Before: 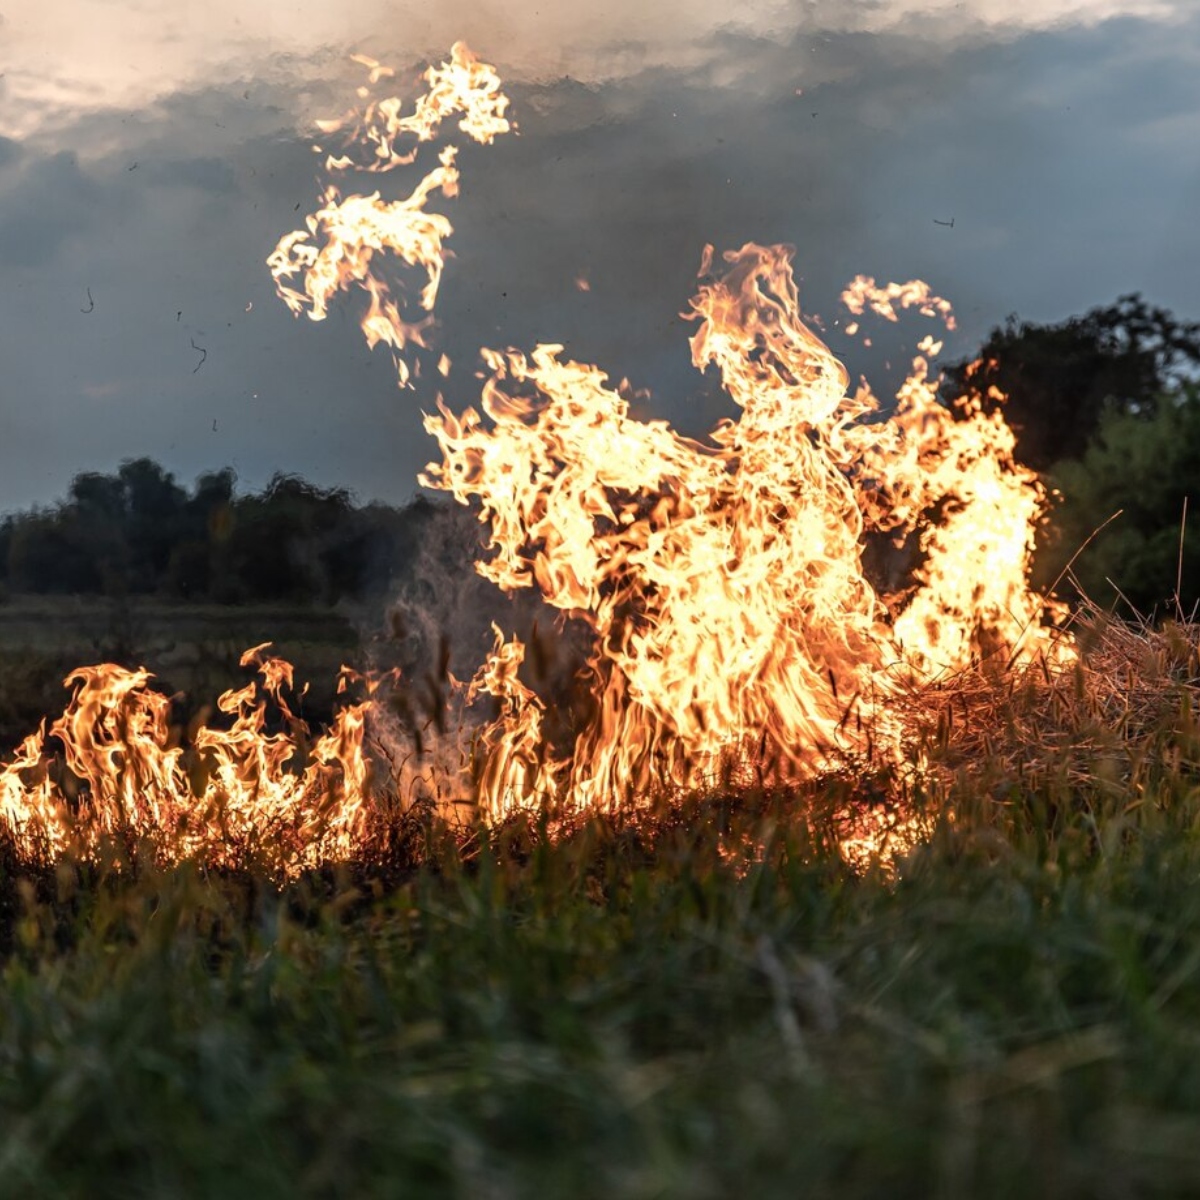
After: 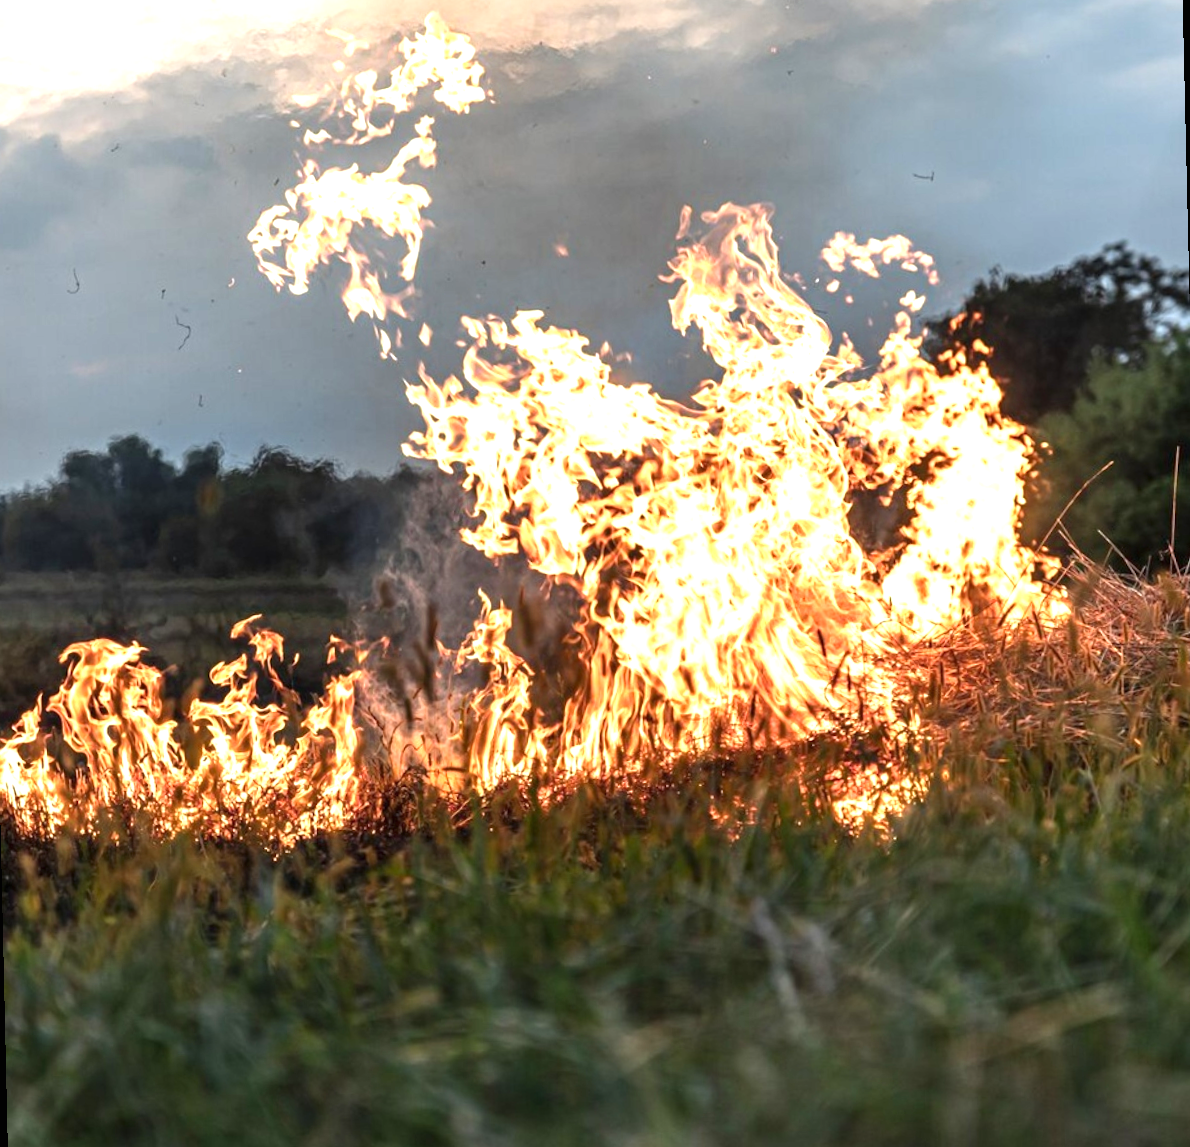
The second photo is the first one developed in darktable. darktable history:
rotate and perspective: rotation -1.32°, lens shift (horizontal) -0.031, crop left 0.015, crop right 0.985, crop top 0.047, crop bottom 0.982
exposure: black level correction 0, exposure 1.1 EV, compensate highlight preservation false
